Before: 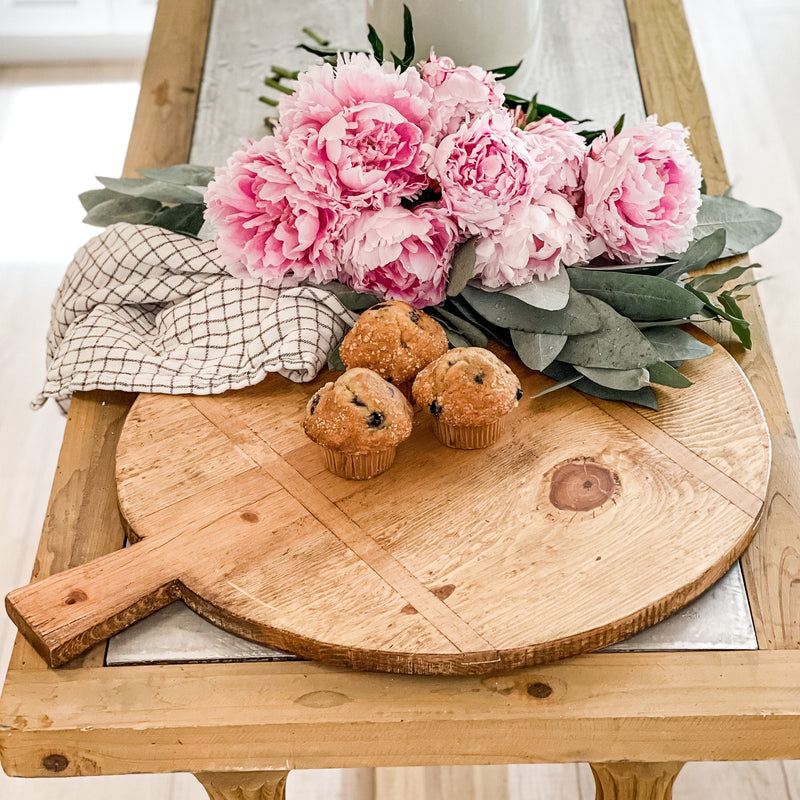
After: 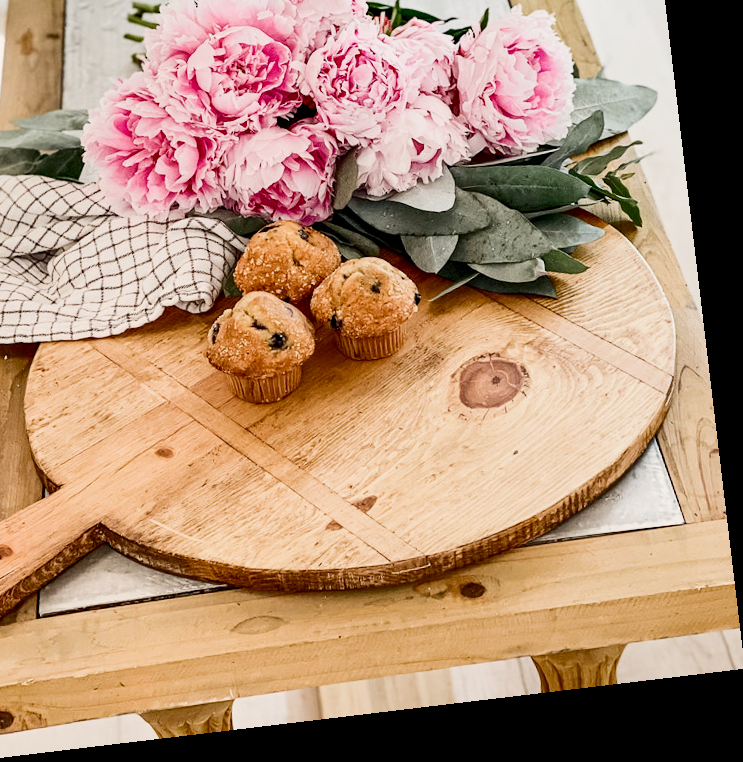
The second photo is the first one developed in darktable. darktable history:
crop: left 16.315%, top 14.246%
rotate and perspective: rotation -6.83°, automatic cropping off
contrast brightness saturation: contrast 0.28
filmic rgb: black relative exposure -16 EV, threshold -0.33 EV, transition 3.19 EV, structure ↔ texture 100%, target black luminance 0%, hardness 7.57, latitude 72.96%, contrast 0.908, highlights saturation mix 10%, shadows ↔ highlights balance -0.38%, add noise in highlights 0, preserve chrominance no, color science v4 (2020), iterations of high-quality reconstruction 10, enable highlight reconstruction true
